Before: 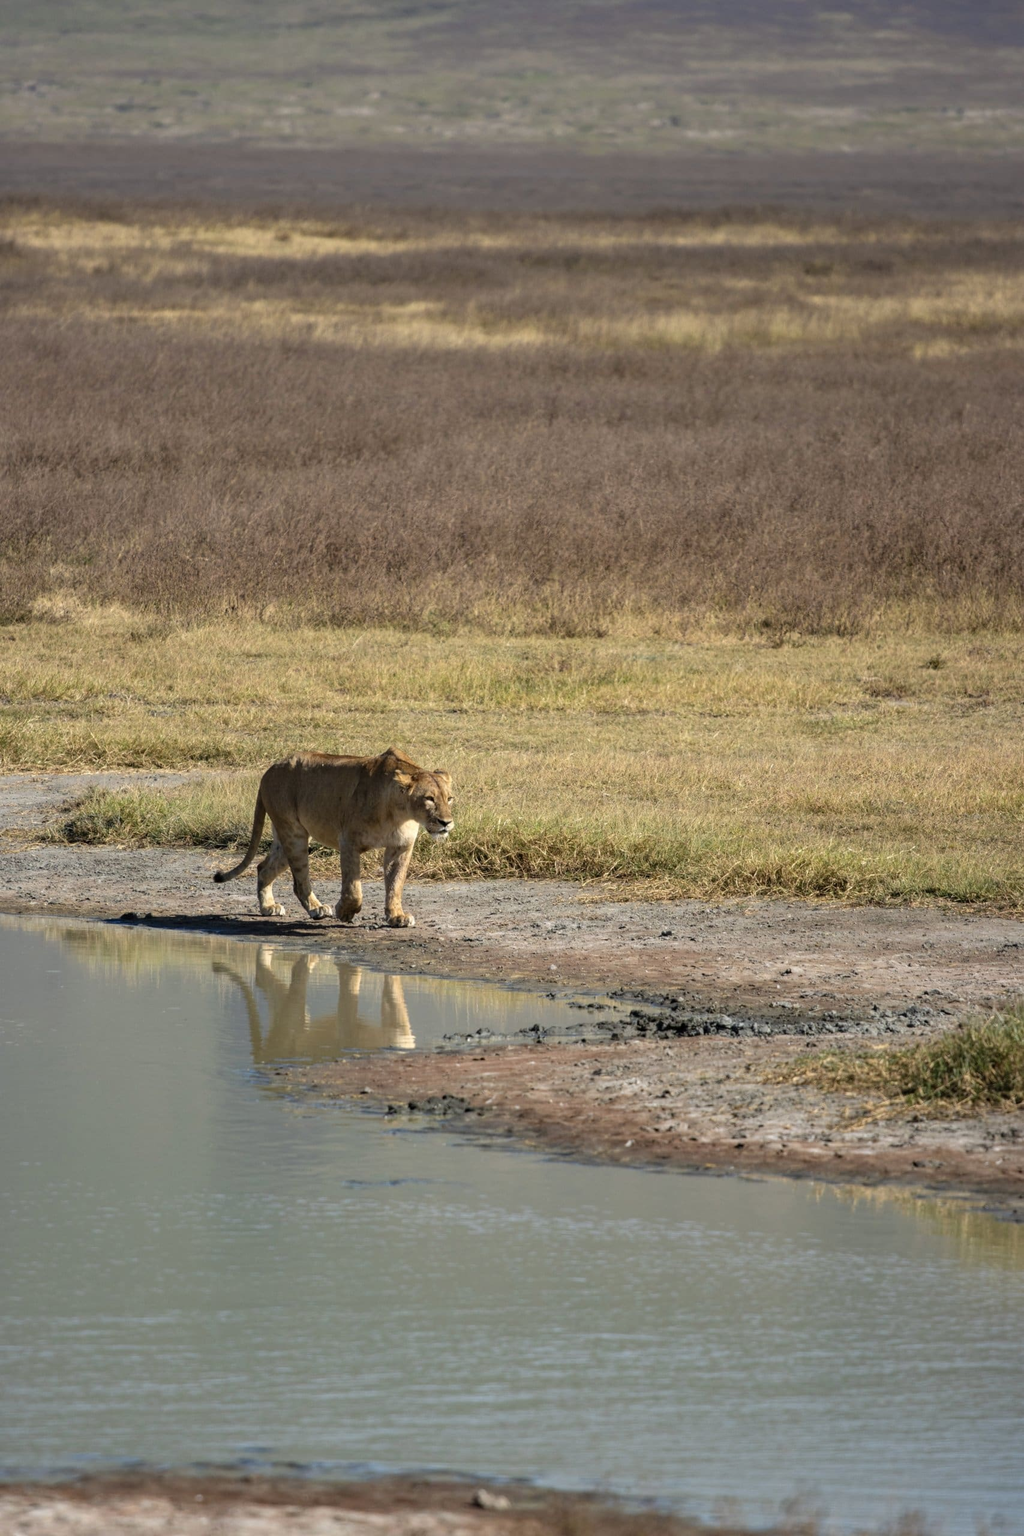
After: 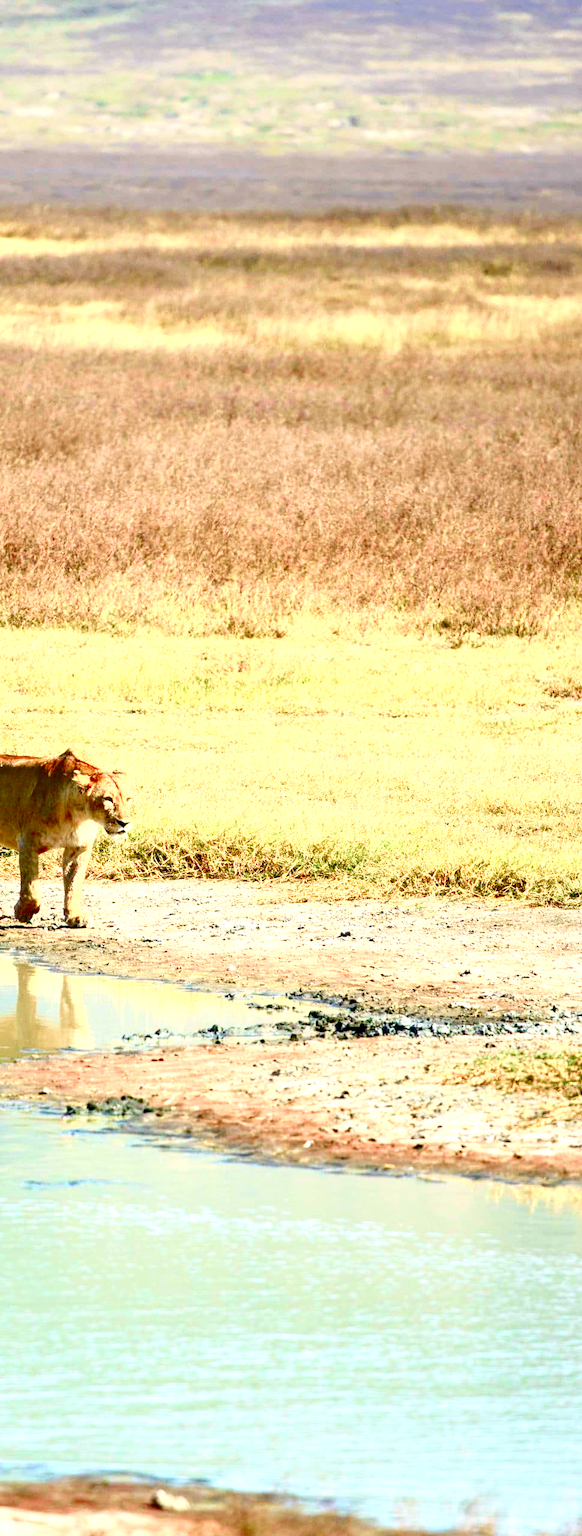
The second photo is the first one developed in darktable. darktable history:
tone curve: curves: ch0 [(0, 0) (0.051, 0.027) (0.096, 0.071) (0.219, 0.248) (0.428, 0.52) (0.596, 0.713) (0.727, 0.823) (0.859, 0.924) (1, 1)]; ch1 [(0, 0) (0.1, 0.038) (0.318, 0.221) (0.413, 0.325) (0.454, 0.41) (0.493, 0.478) (0.503, 0.501) (0.516, 0.515) (0.548, 0.575) (0.561, 0.596) (0.594, 0.647) (0.666, 0.701) (1, 1)]; ch2 [(0, 0) (0.453, 0.44) (0.479, 0.476) (0.504, 0.5) (0.52, 0.526) (0.557, 0.585) (0.583, 0.608) (0.824, 0.815) (1, 1)], color space Lab, independent channels, preserve colors none
velvia: strength 14.62%
contrast brightness saturation: contrast 0.397, brightness 0.051, saturation 0.249
levels: white 99.97%, levels [0.008, 0.318, 0.836]
crop: left 31.442%, top 0.011%, right 11.643%
